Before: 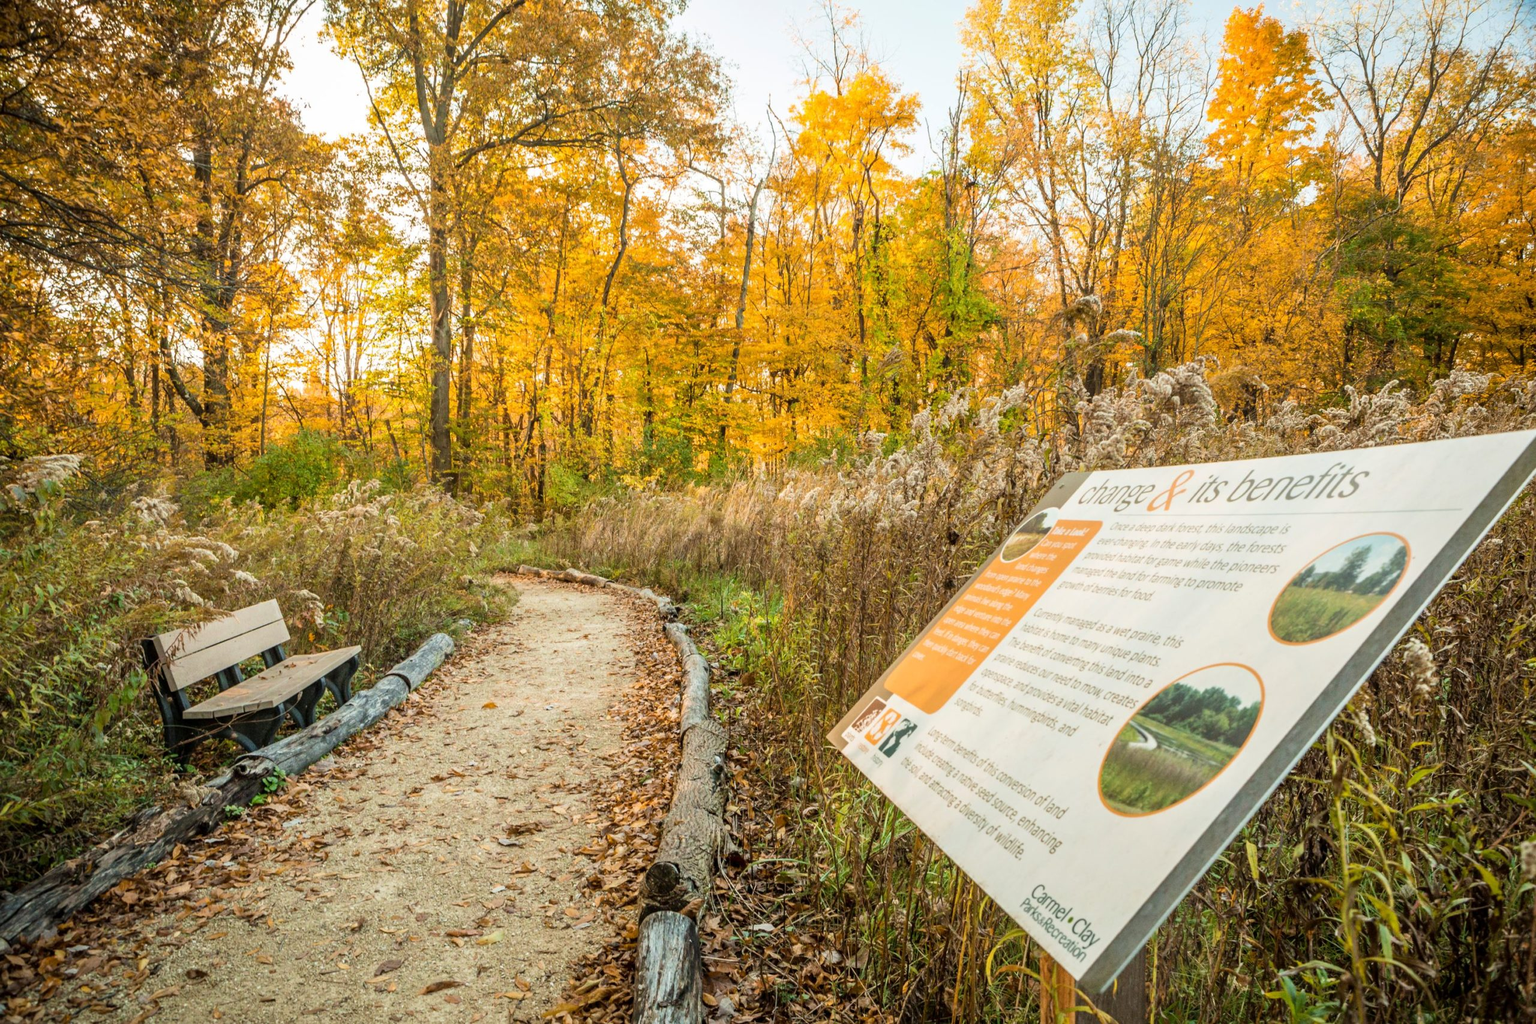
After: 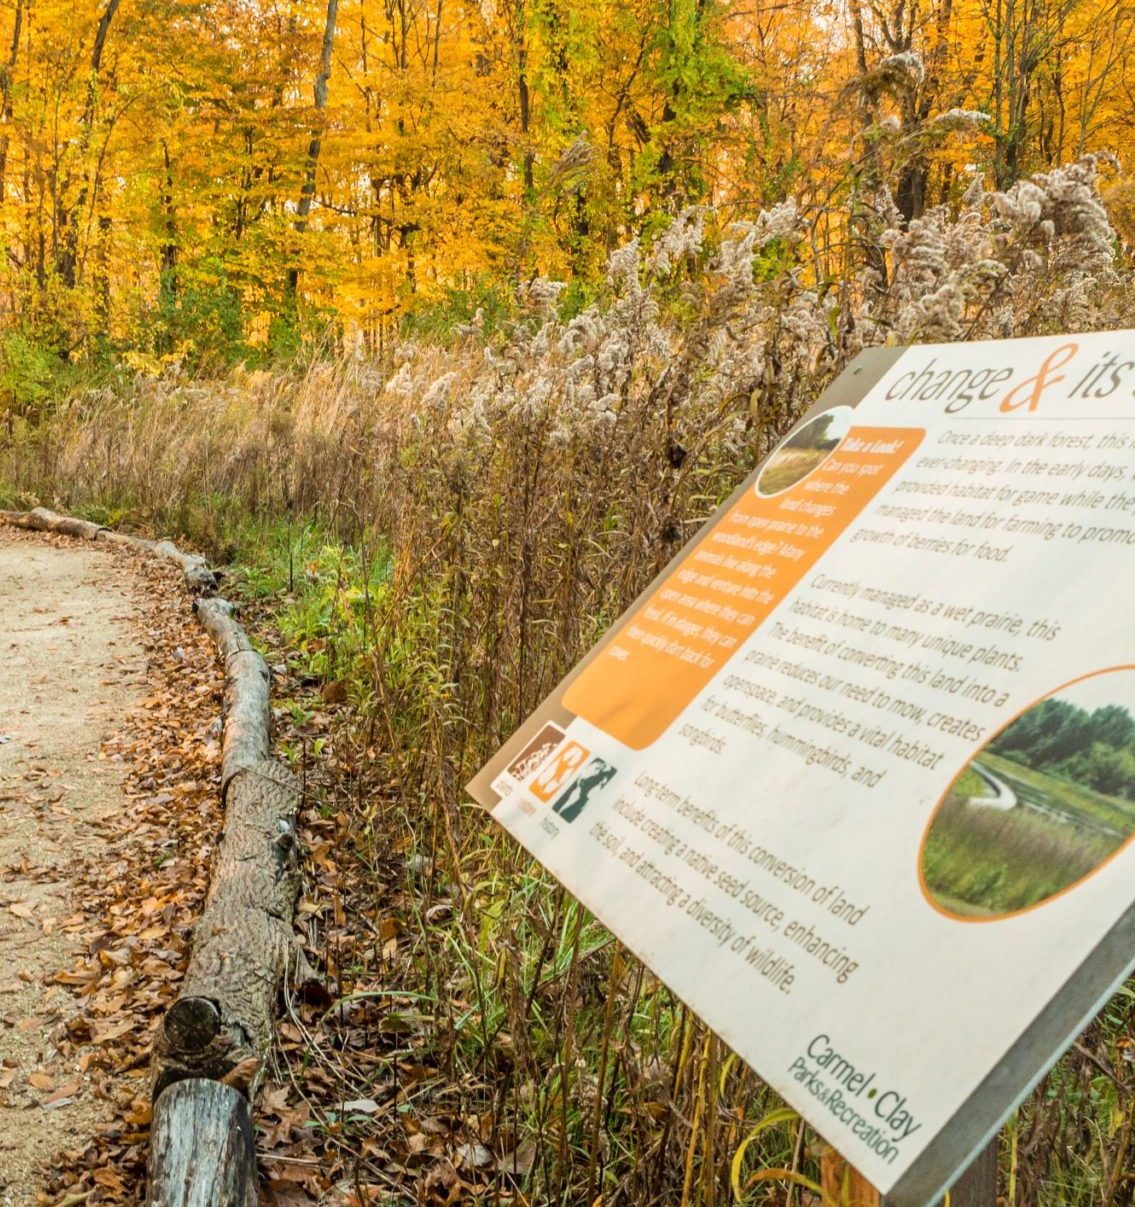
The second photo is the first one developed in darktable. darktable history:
crop: left 35.66%, top 25.81%, right 19.968%, bottom 3.458%
